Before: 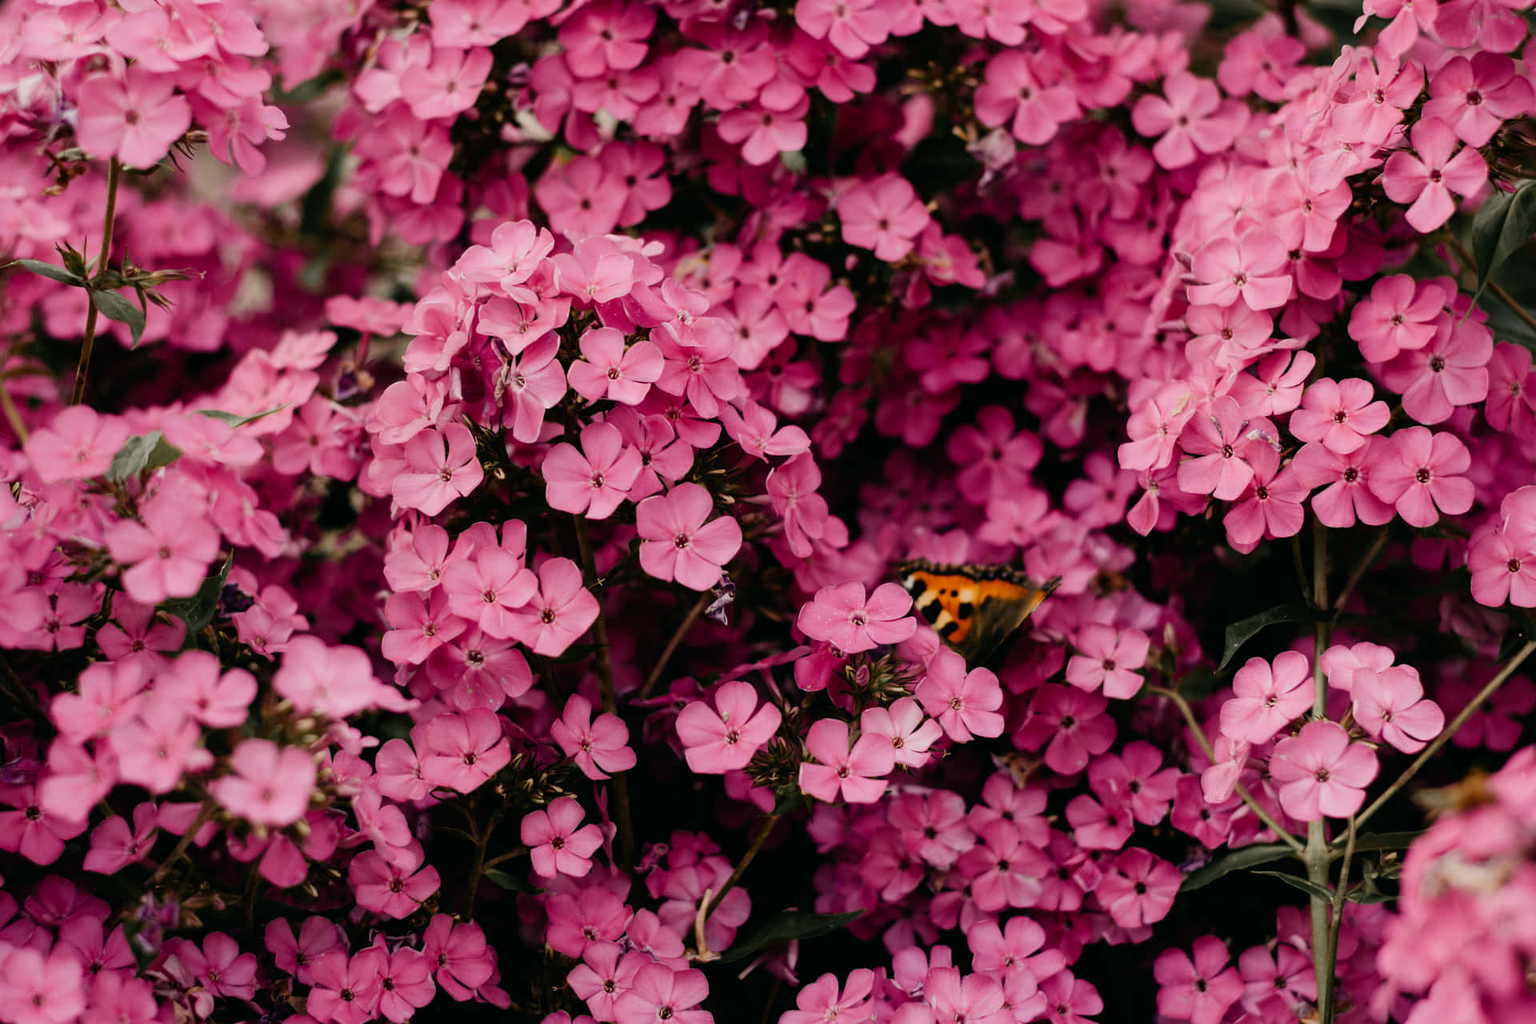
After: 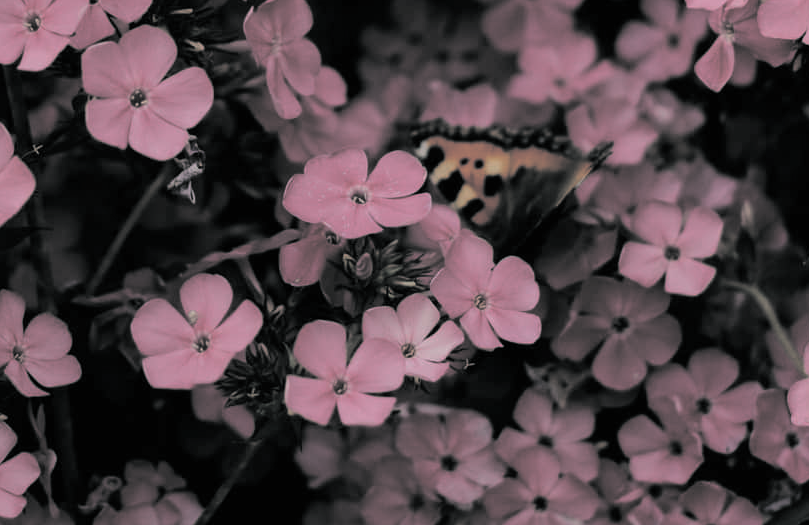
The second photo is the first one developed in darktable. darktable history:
rgb curve: curves: ch0 [(0, 0) (0.175, 0.154) (0.785, 0.663) (1, 1)]
crop: left 37.221%, top 45.169%, right 20.63%, bottom 13.777%
split-toning: shadows › hue 190.8°, shadows › saturation 0.05, highlights › hue 54°, highlights › saturation 0.05, compress 0%
